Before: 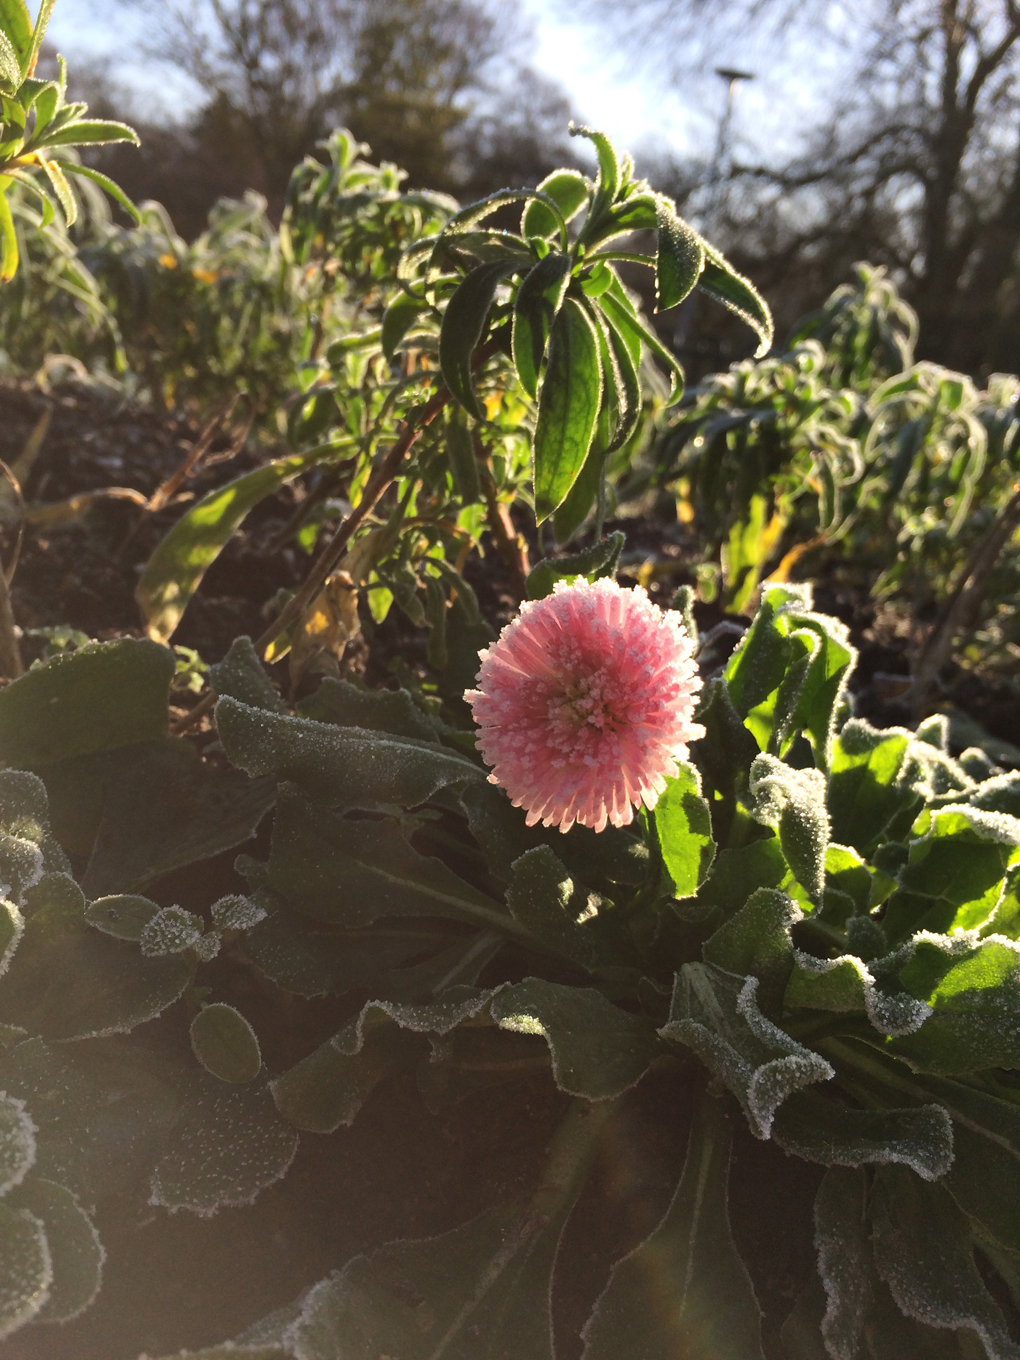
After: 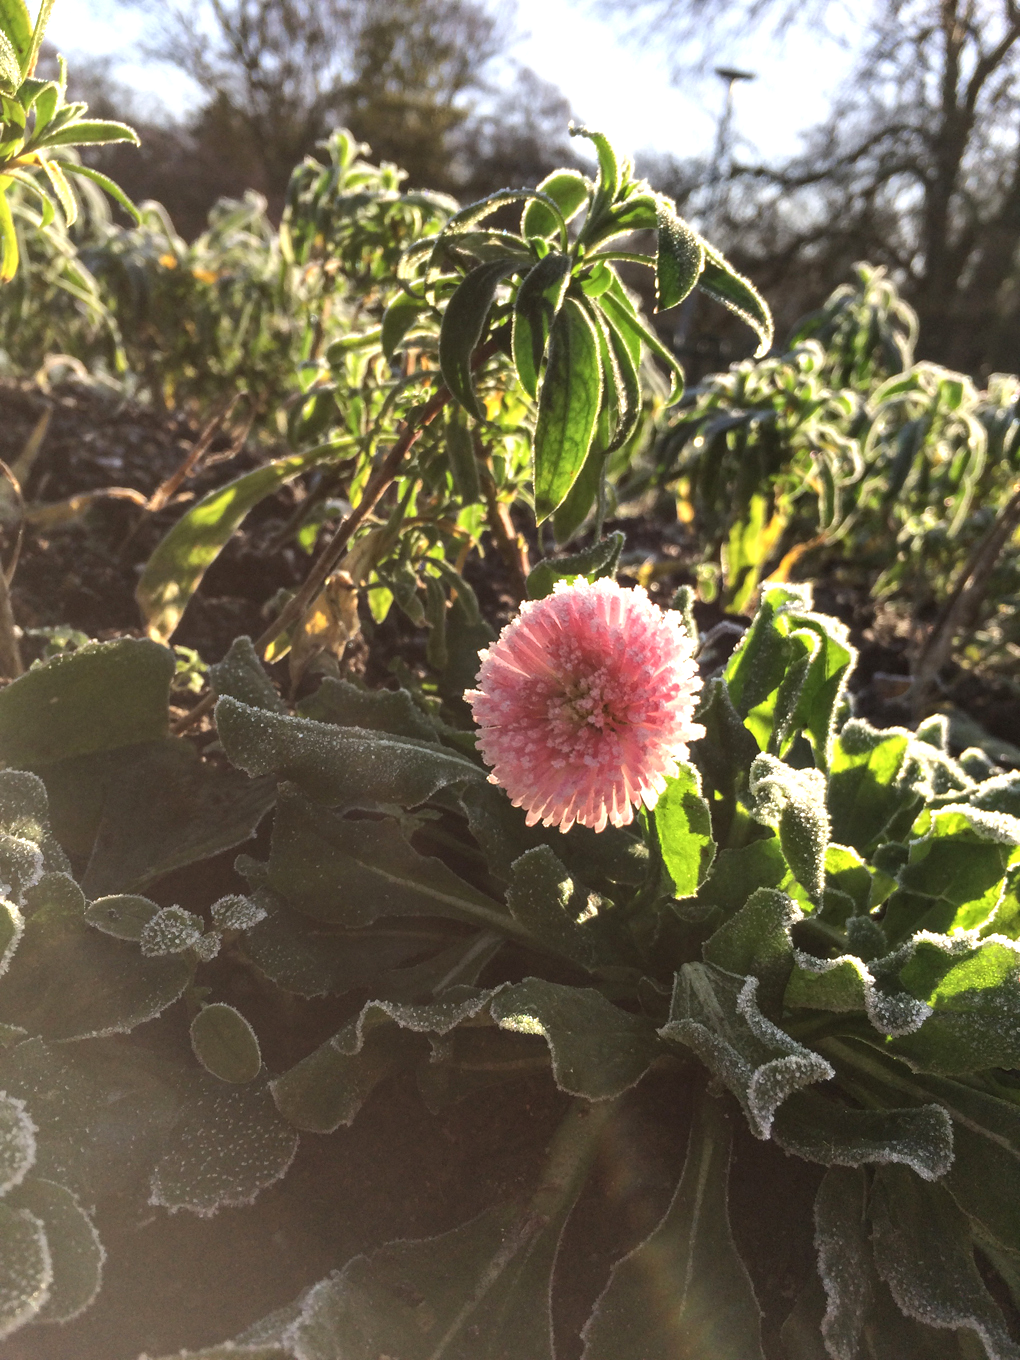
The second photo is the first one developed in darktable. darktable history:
contrast brightness saturation: saturation -0.058
local contrast: on, module defaults
exposure: exposure 0.453 EV, compensate exposure bias true, compensate highlight preservation false
